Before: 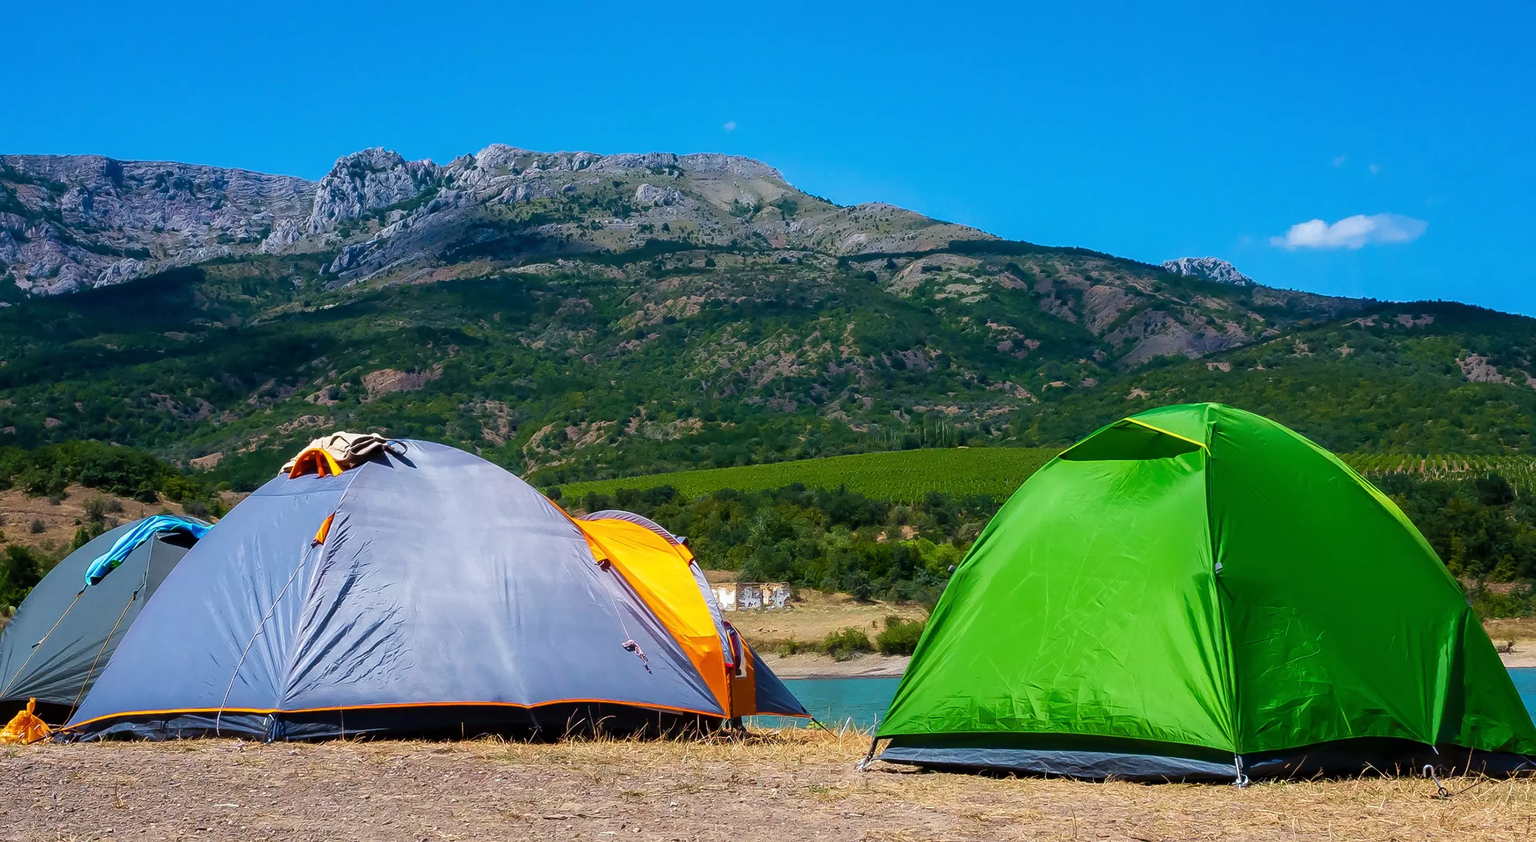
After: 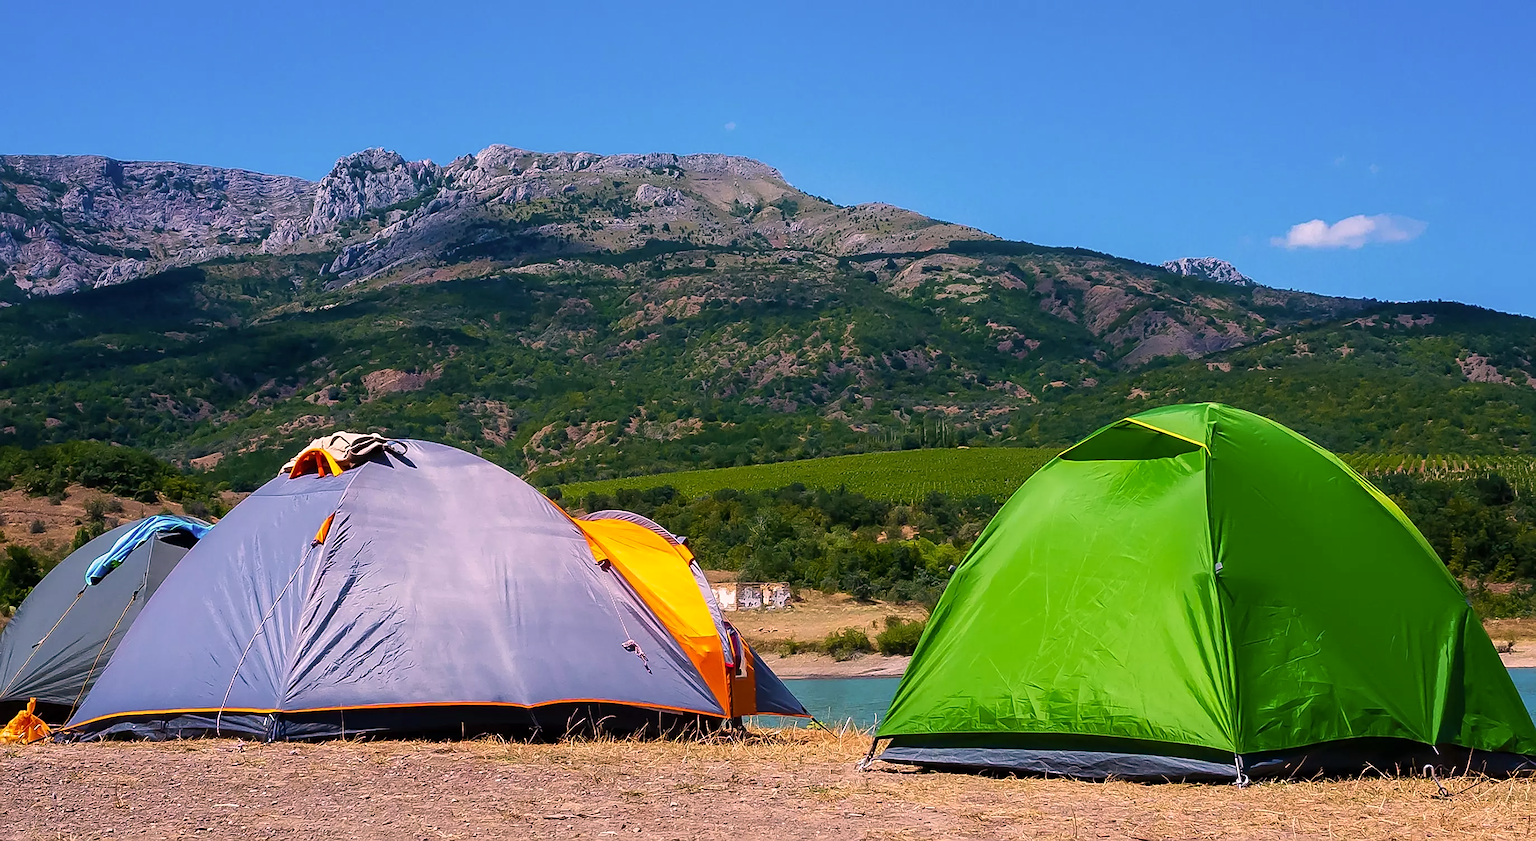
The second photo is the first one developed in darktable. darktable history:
color correction: highlights a* 14.63, highlights b* 4.84
sharpen: on, module defaults
